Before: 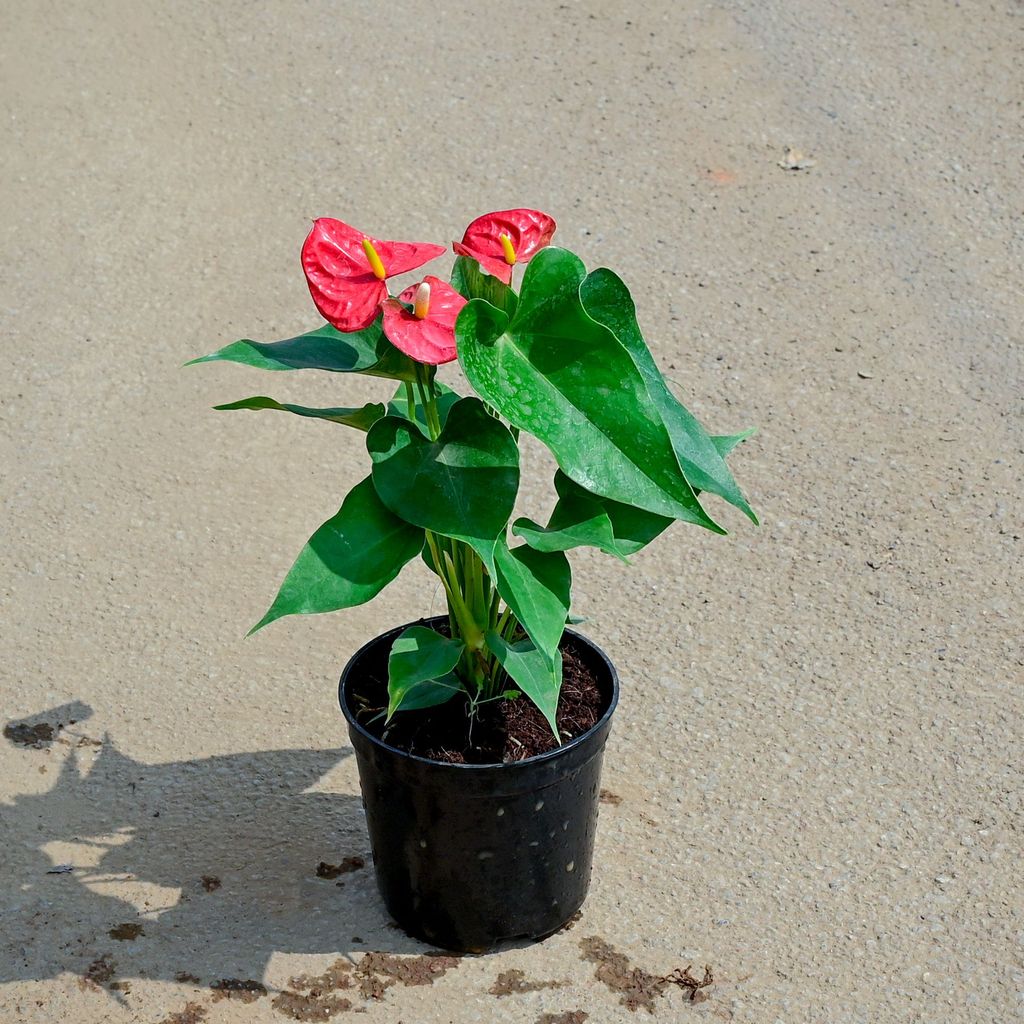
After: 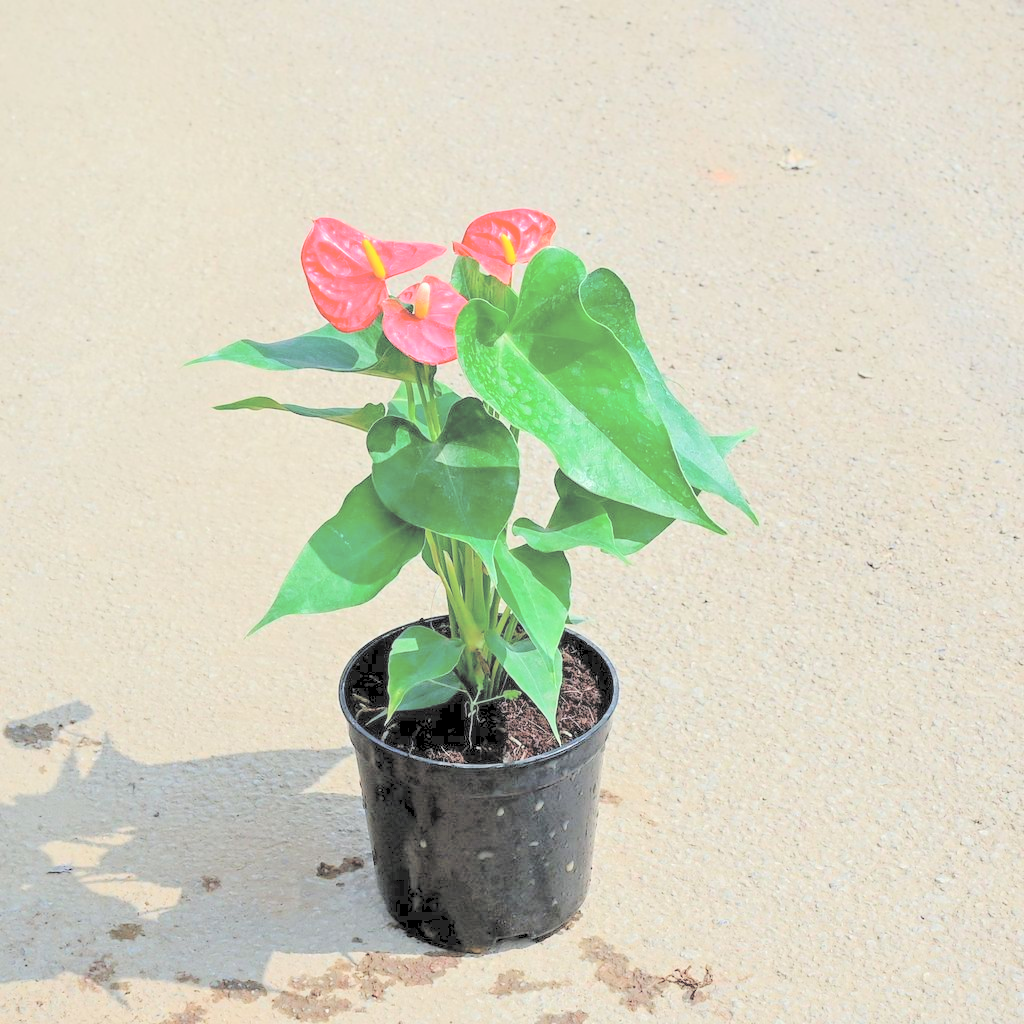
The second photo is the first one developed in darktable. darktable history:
contrast brightness saturation: brightness 0.994
